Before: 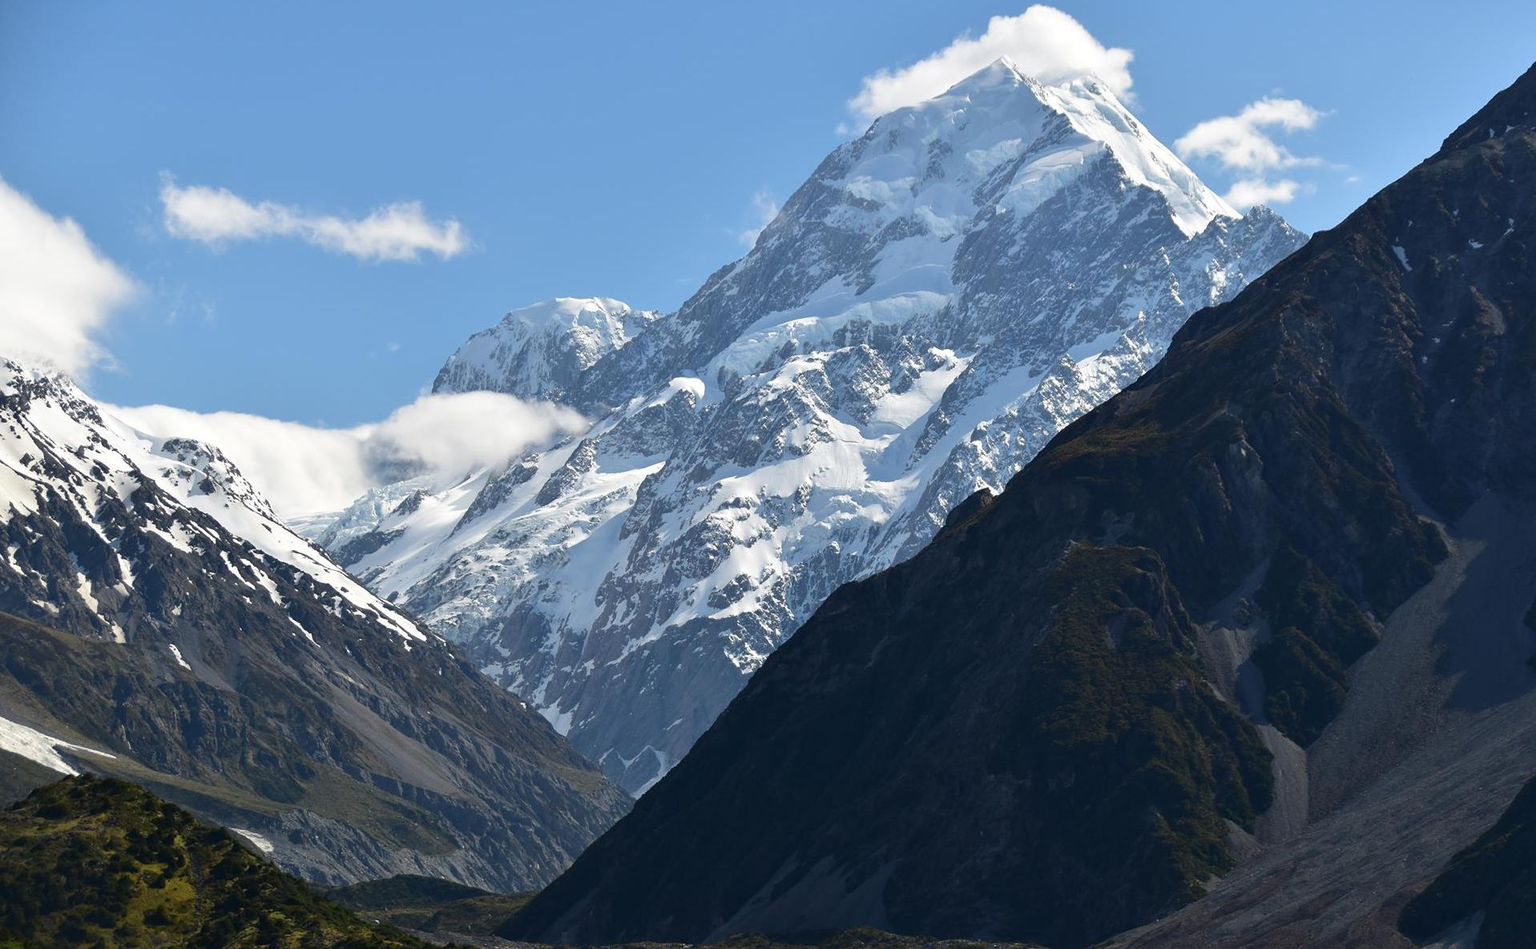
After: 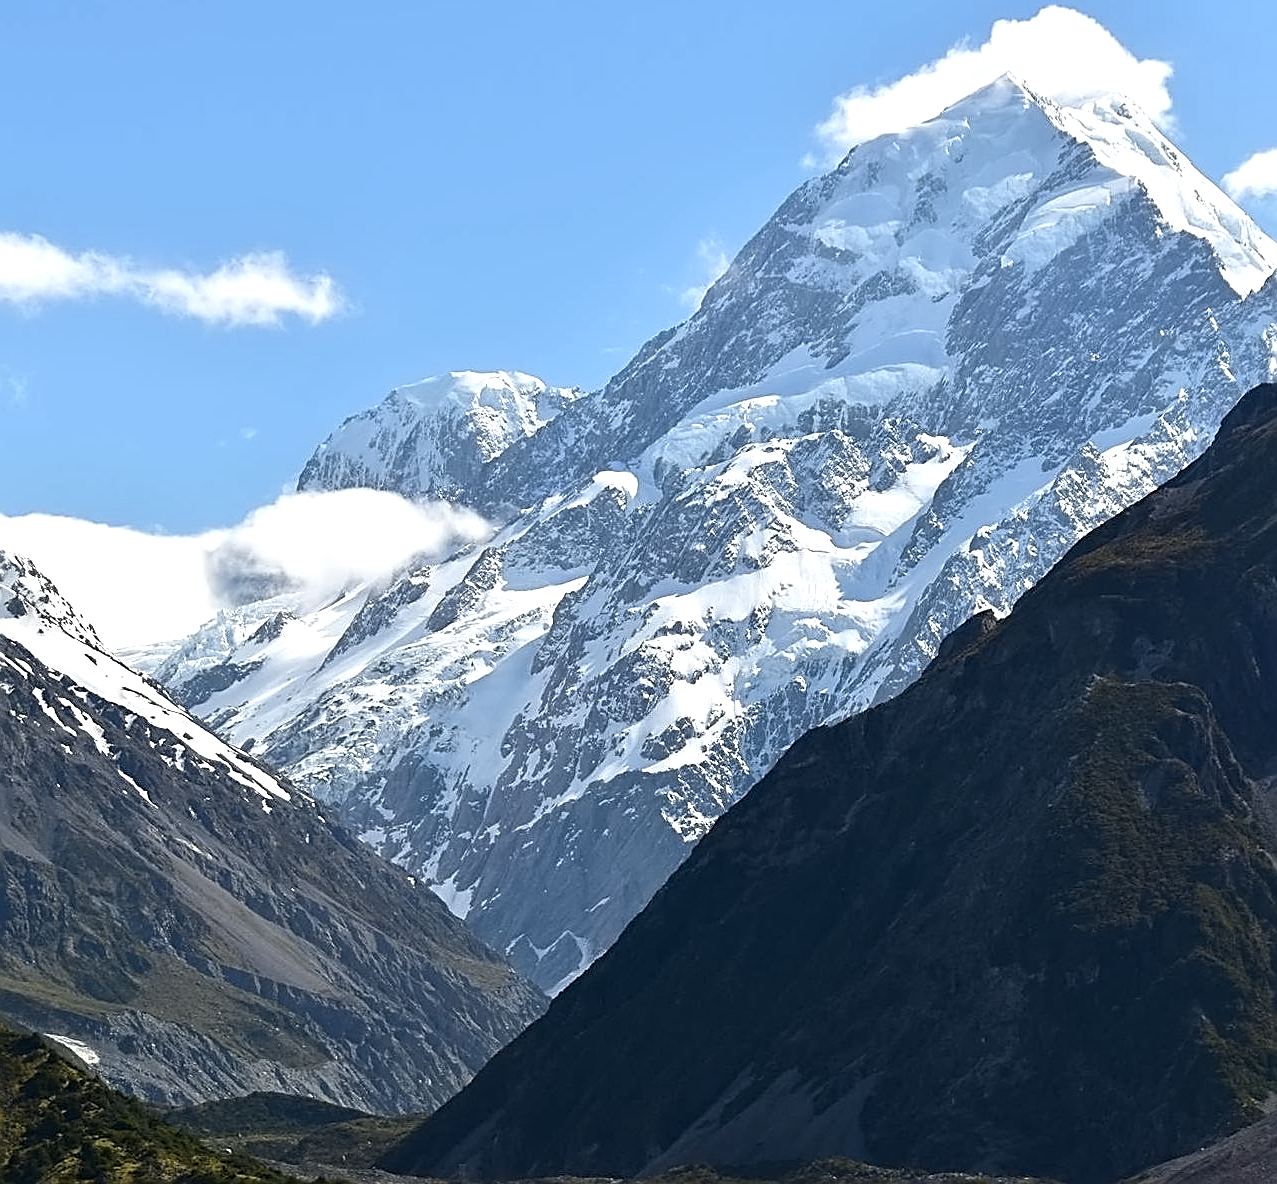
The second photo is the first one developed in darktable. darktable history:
sharpen: amount 0.901
contrast equalizer: y [[0.5 ×6], [0.5 ×6], [0.5 ×6], [0 ×6], [0, 0.039, 0.251, 0.29, 0.293, 0.292]]
exposure: black level correction 0.001, exposure 0.5 EV, compensate exposure bias true, compensate highlight preservation false
crop and rotate: left 12.673%, right 20.66%
